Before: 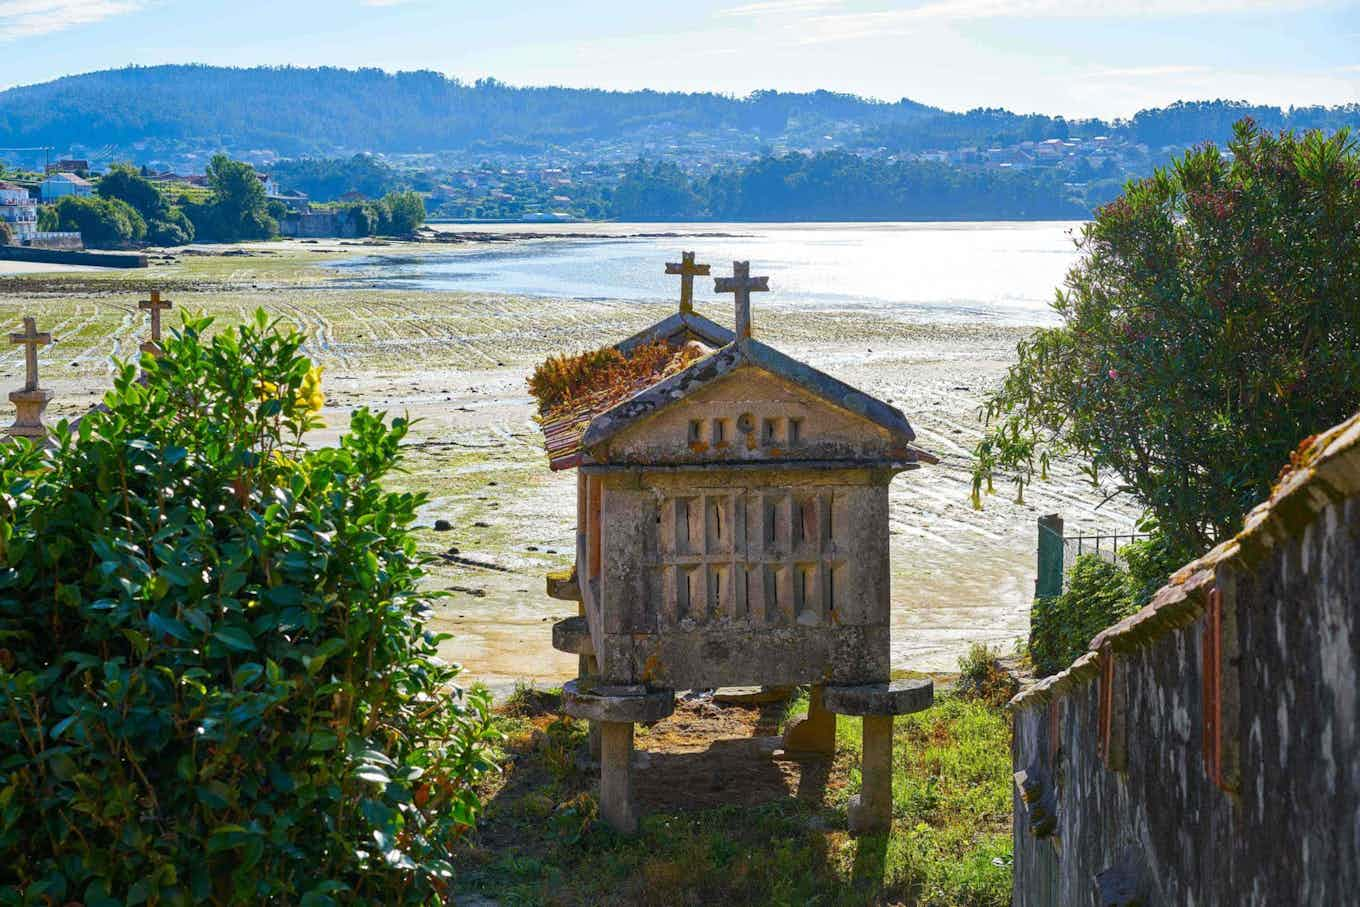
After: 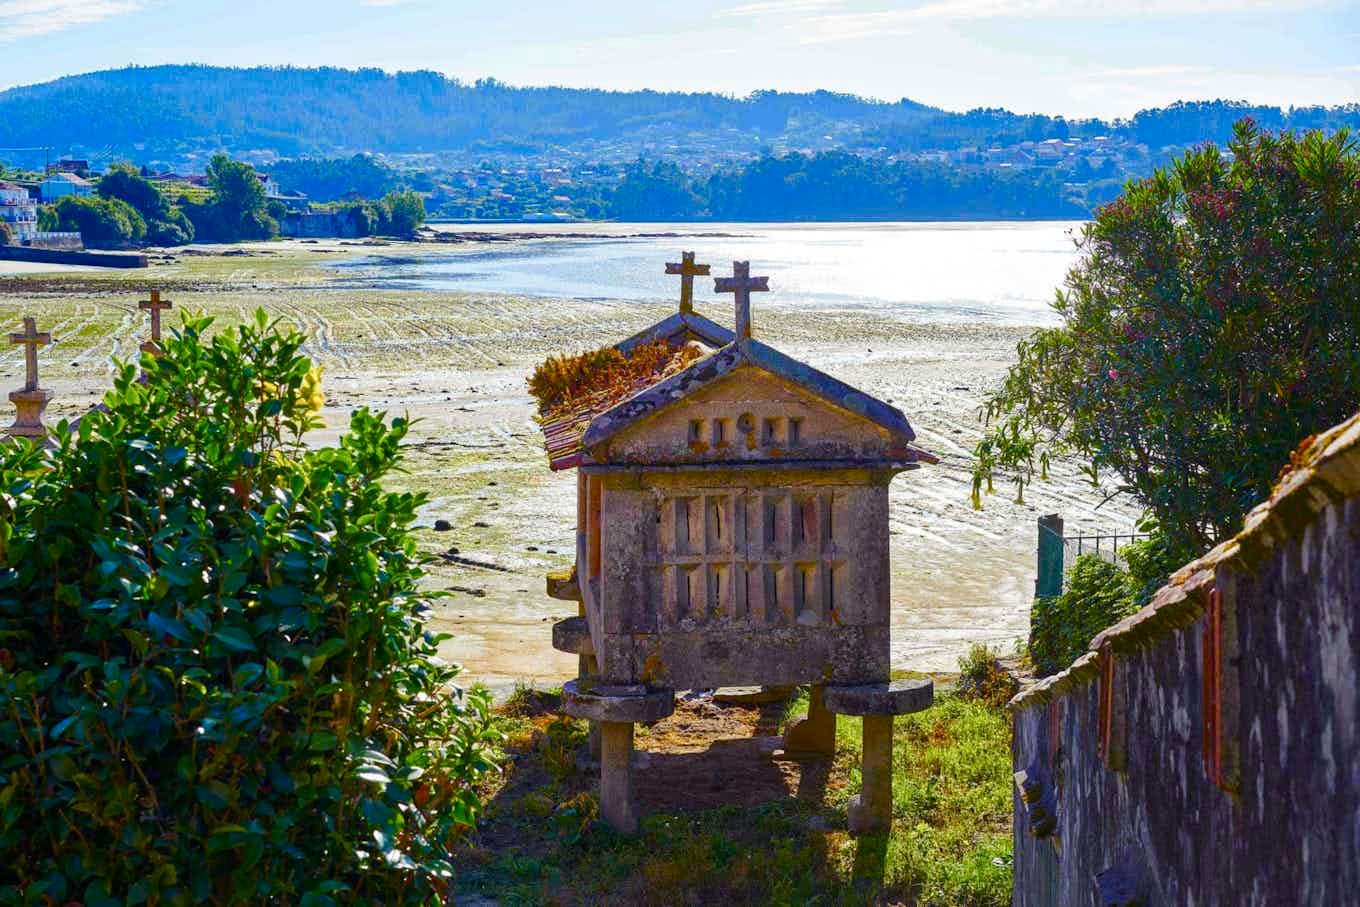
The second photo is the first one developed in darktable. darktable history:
color balance rgb: shadows lift › luminance -21.831%, shadows lift › chroma 8.729%, shadows lift › hue 283.38°, linear chroma grading › global chroma 15.621%, perceptual saturation grading › global saturation 20%, perceptual saturation grading › highlights -49.445%, perceptual saturation grading › shadows 24.808%, global vibrance 20%
